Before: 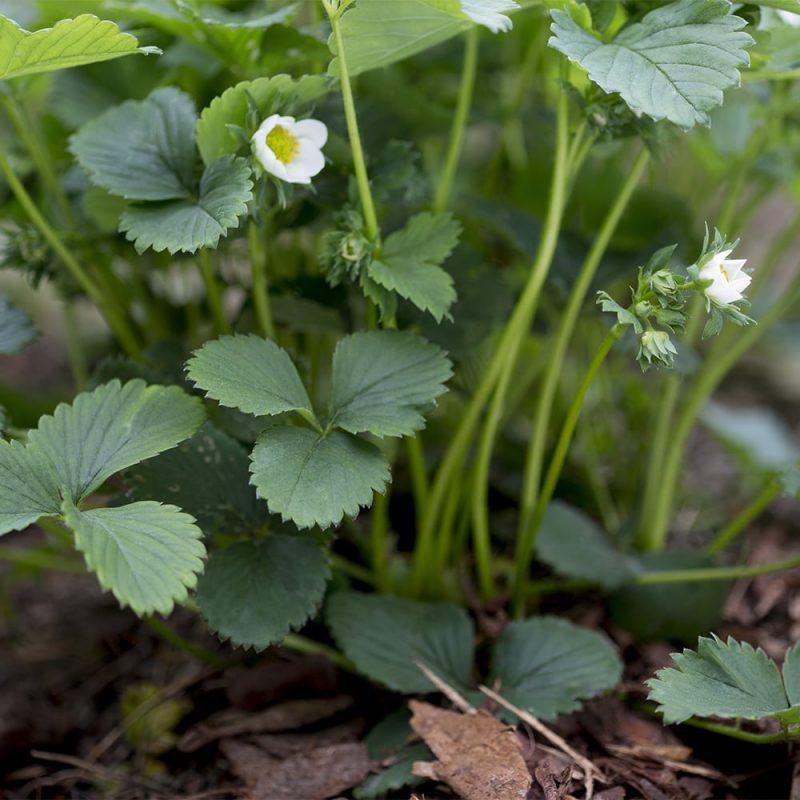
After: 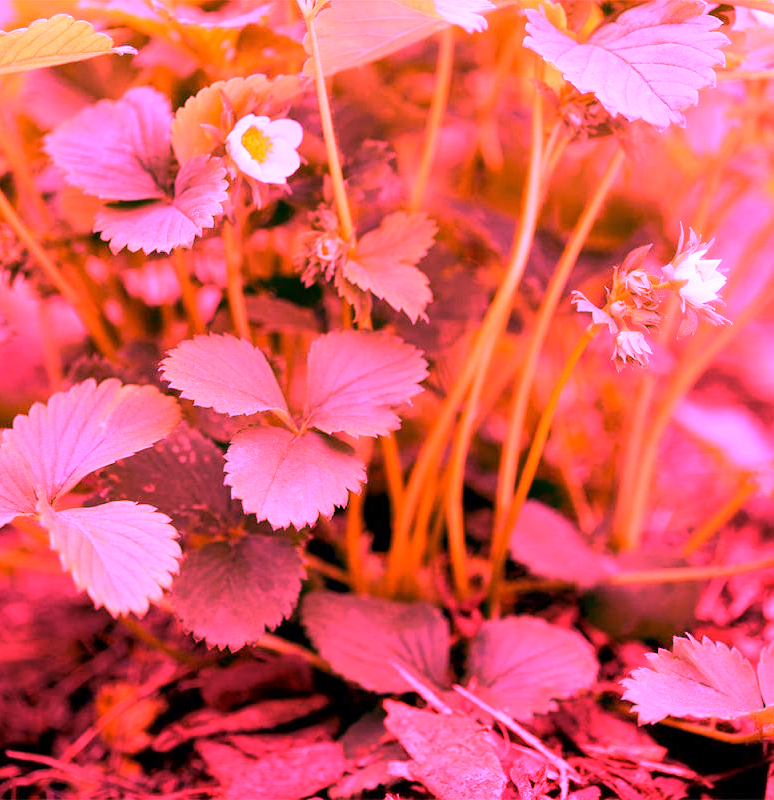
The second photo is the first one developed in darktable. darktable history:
crop and rotate: left 3.238%
white balance: red 4.26, blue 1.802
